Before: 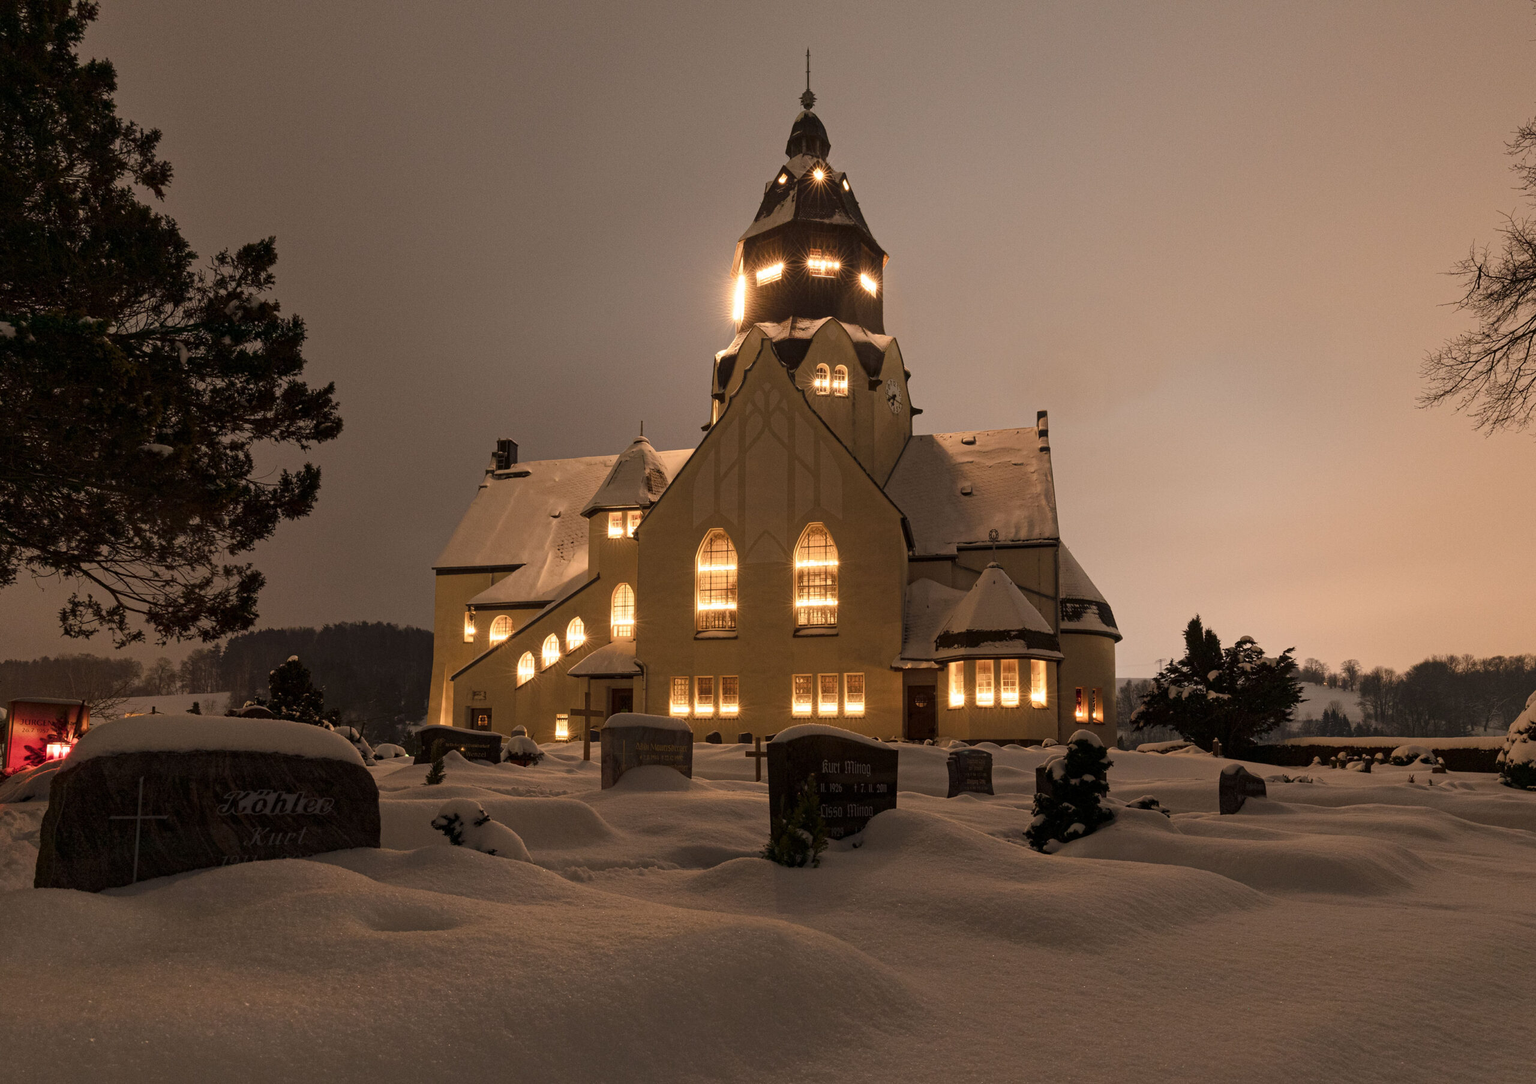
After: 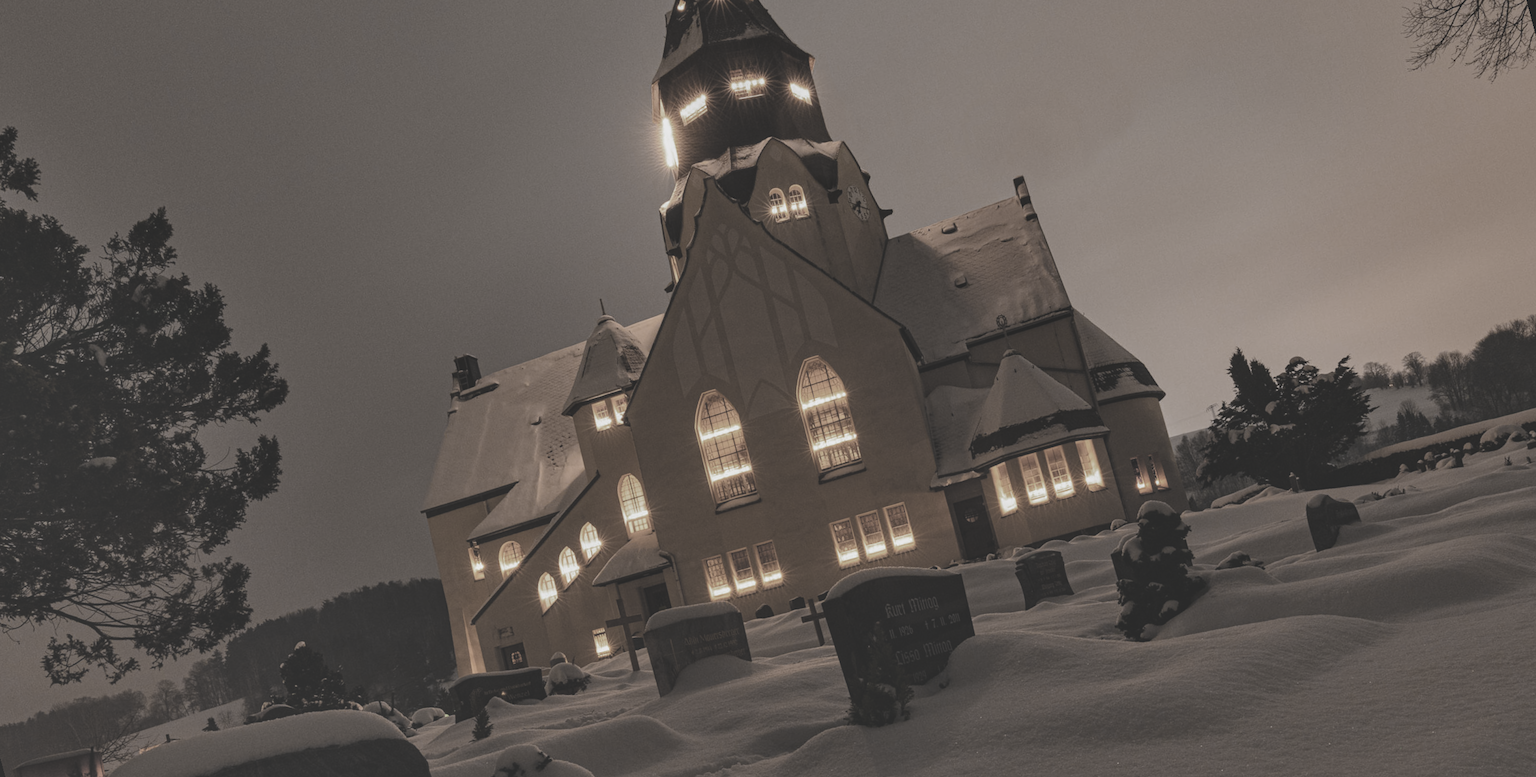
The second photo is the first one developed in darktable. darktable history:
exposure: black level correction -0.036, exposure -0.497 EV, compensate highlight preservation false
shadows and highlights: radius 108.52, shadows 44.07, highlights -67.8, low approximation 0.01, soften with gaussian
color zones: curves: ch0 [(0, 0.487) (0.241, 0.395) (0.434, 0.373) (0.658, 0.412) (0.838, 0.487)]; ch1 [(0, 0) (0.053, 0.053) (0.211, 0.202) (0.579, 0.259) (0.781, 0.241)]
local contrast: on, module defaults
contrast brightness saturation: saturation 0.13
rotate and perspective: rotation -14.8°, crop left 0.1, crop right 0.903, crop top 0.25, crop bottom 0.748
